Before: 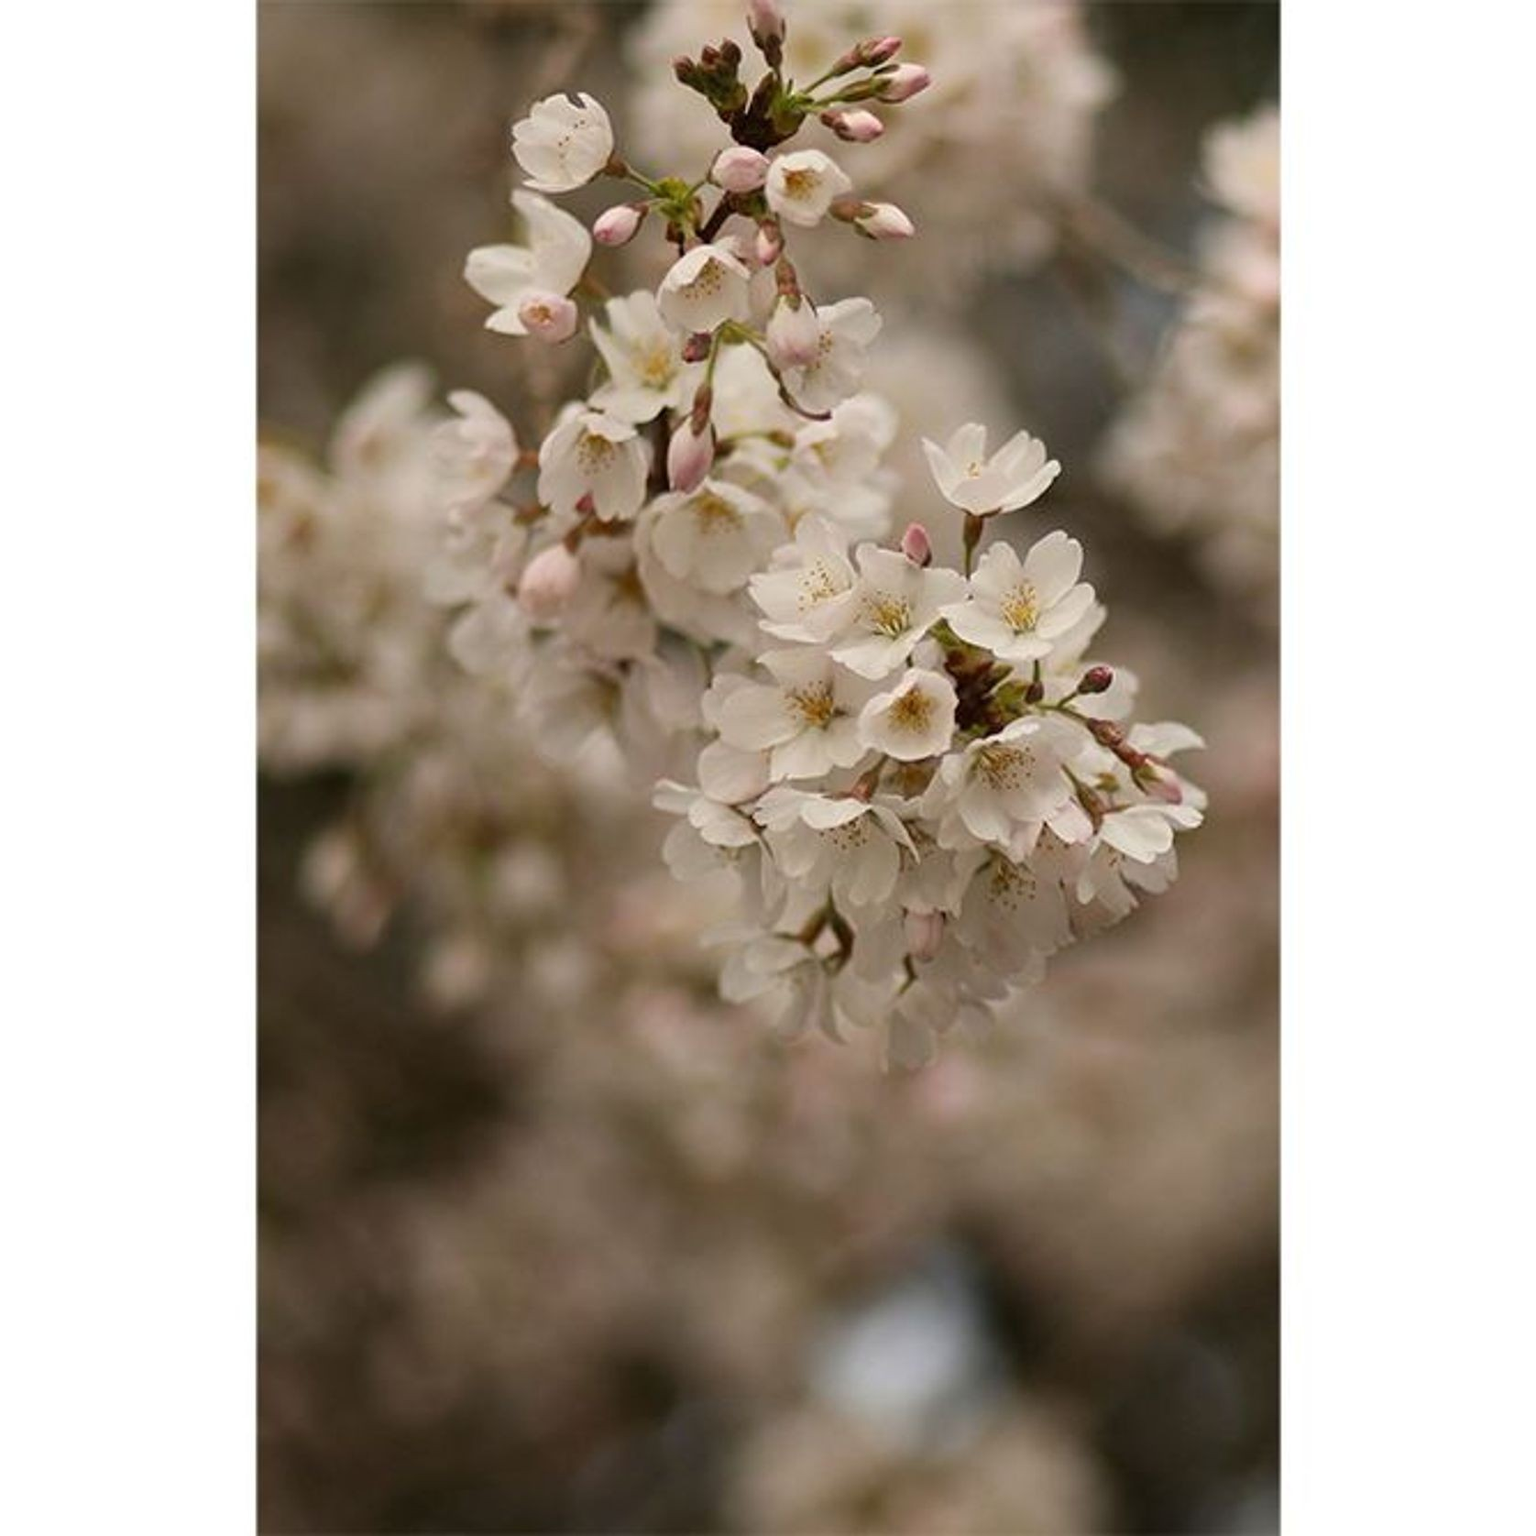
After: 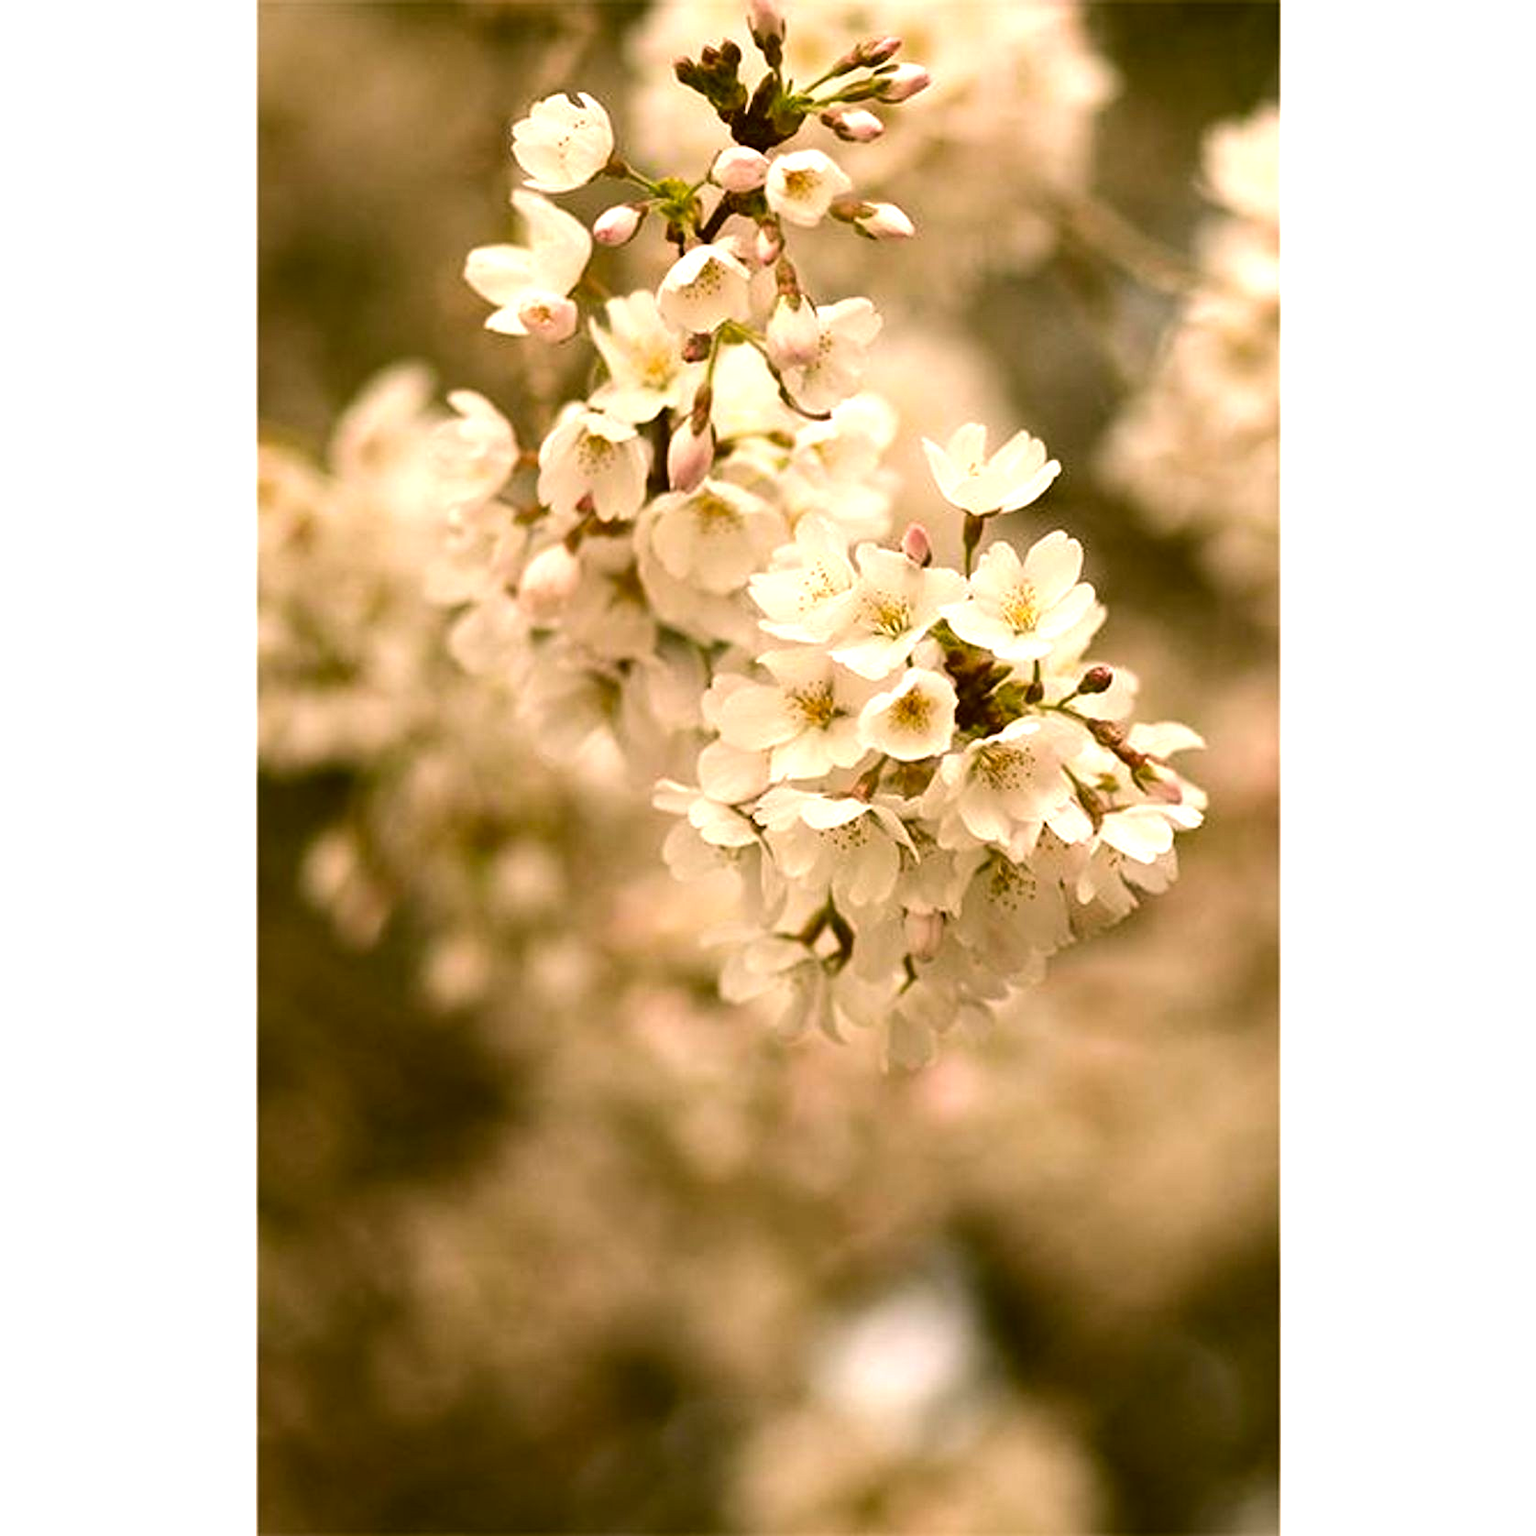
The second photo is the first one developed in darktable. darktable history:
color correction: highlights a* 8.98, highlights b* 15.09, shadows a* -0.49, shadows b* 26.52
tone equalizer: -8 EV -0.417 EV, -7 EV -0.389 EV, -6 EV -0.333 EV, -5 EV -0.222 EV, -3 EV 0.222 EV, -2 EV 0.333 EV, -1 EV 0.389 EV, +0 EV 0.417 EV, edges refinement/feathering 500, mask exposure compensation -1.57 EV, preserve details no
exposure: black level correction 0, exposure 0.7 EV, compensate exposure bias true, compensate highlight preservation false
